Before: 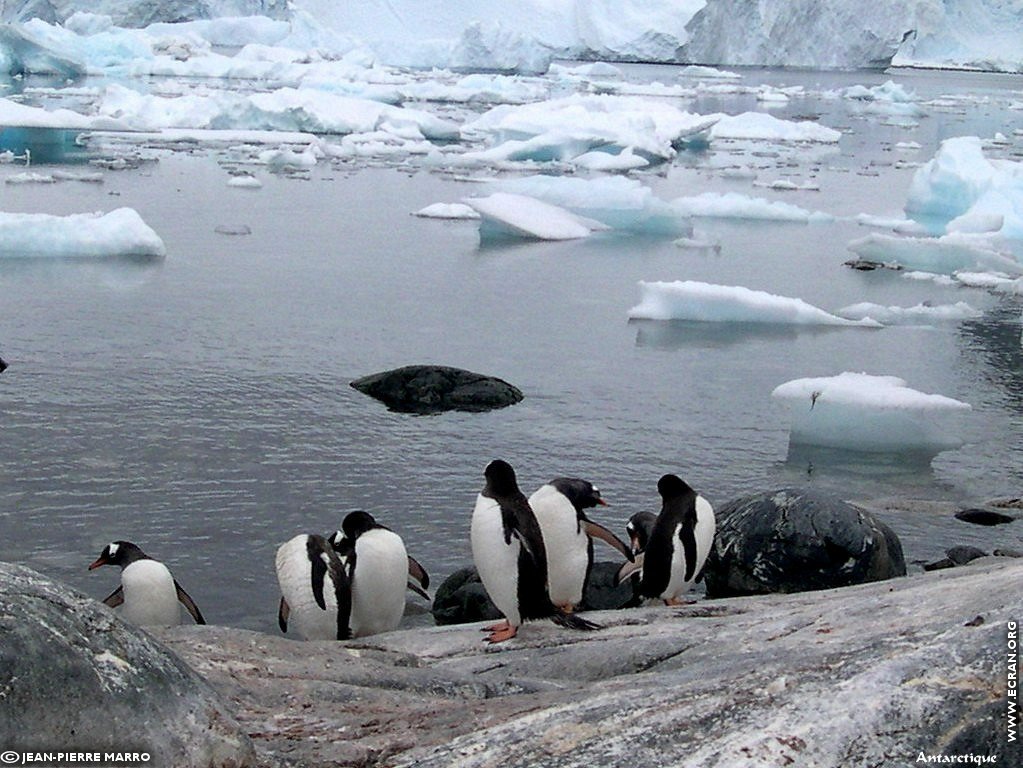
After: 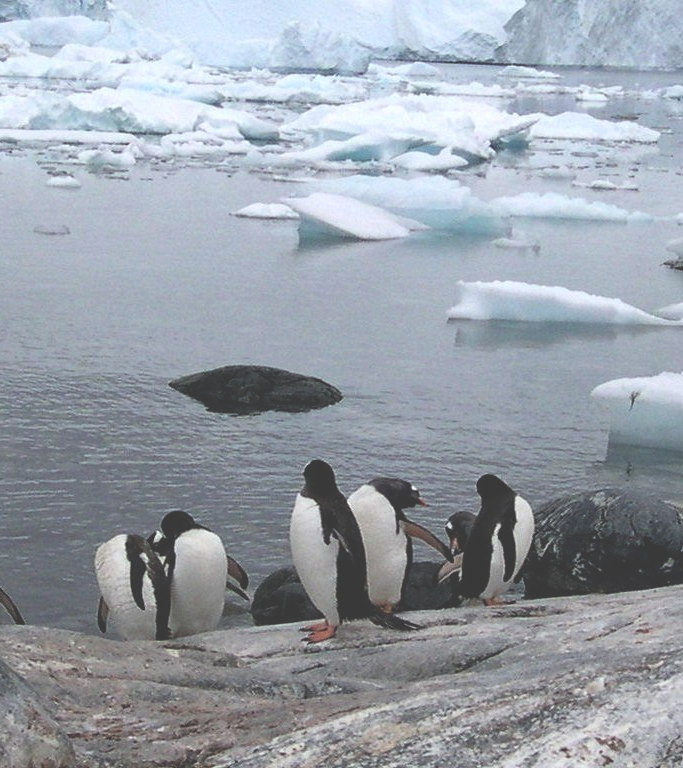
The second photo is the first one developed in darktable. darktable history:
exposure: black level correction -0.041, exposure 0.064 EV, compensate highlight preservation false
crop and rotate: left 17.732%, right 15.423%
